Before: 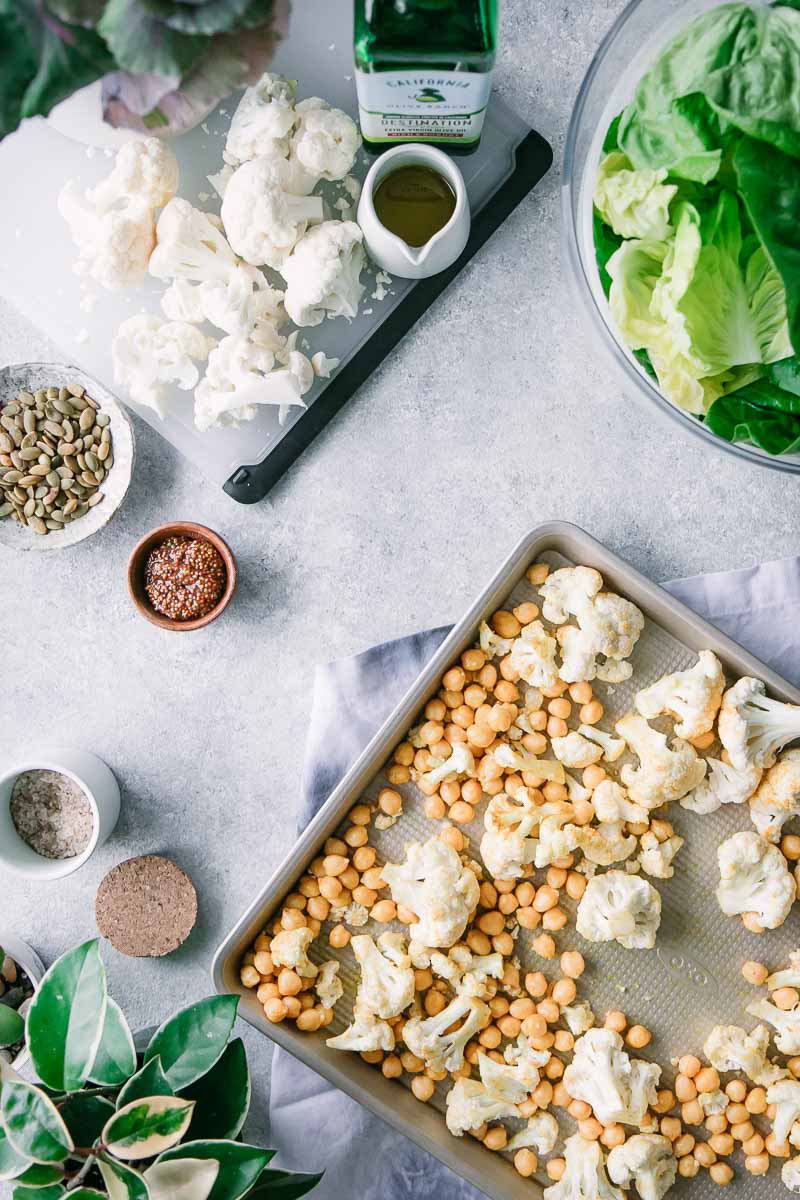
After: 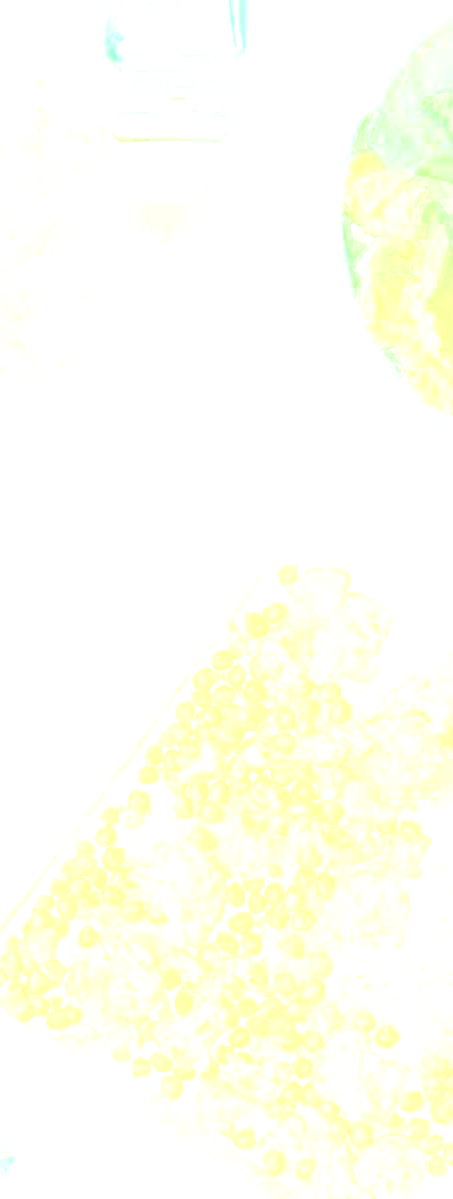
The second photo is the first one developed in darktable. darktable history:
bloom: size 85%, threshold 5%, strength 85%
crop: left 31.458%, top 0%, right 11.876%
